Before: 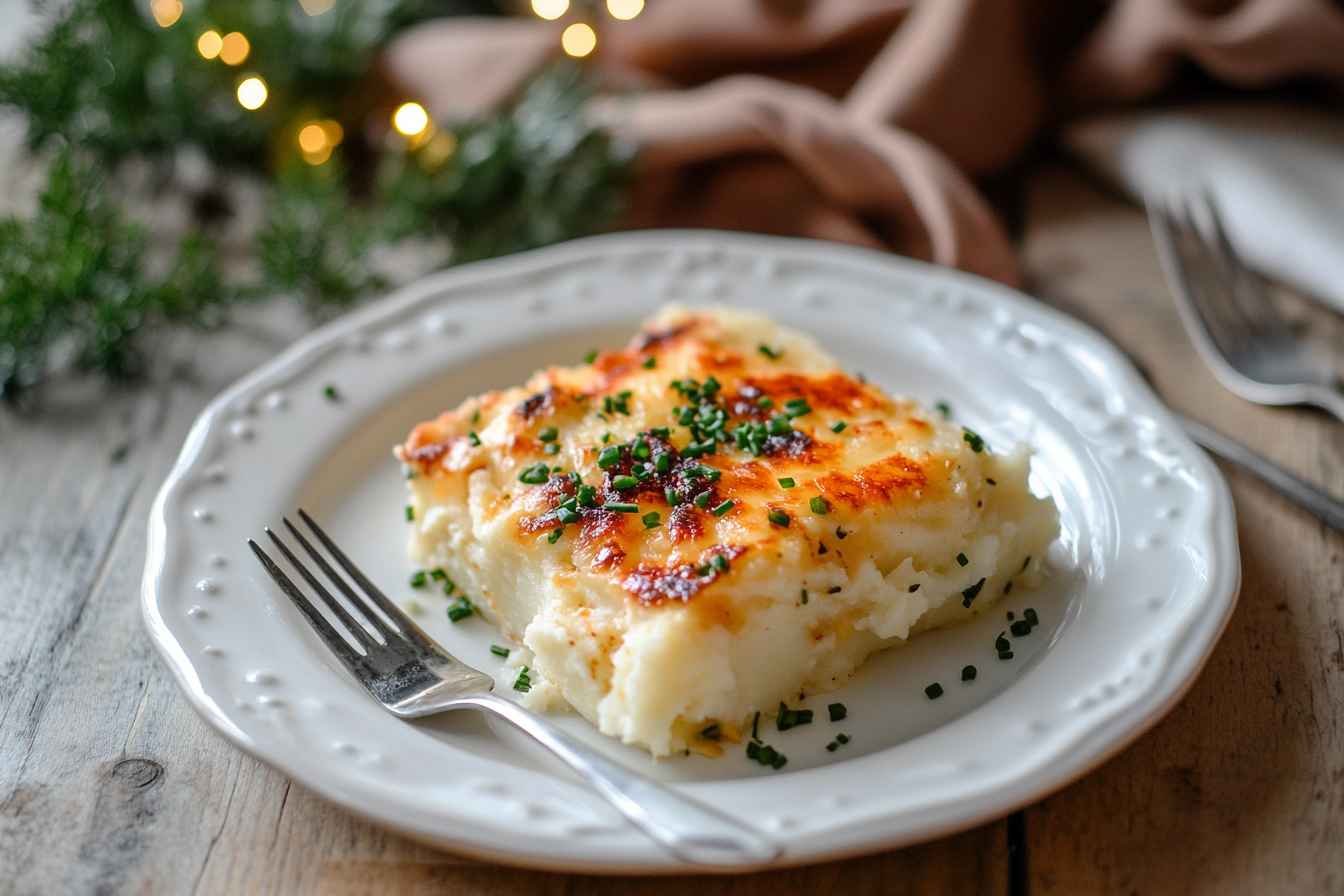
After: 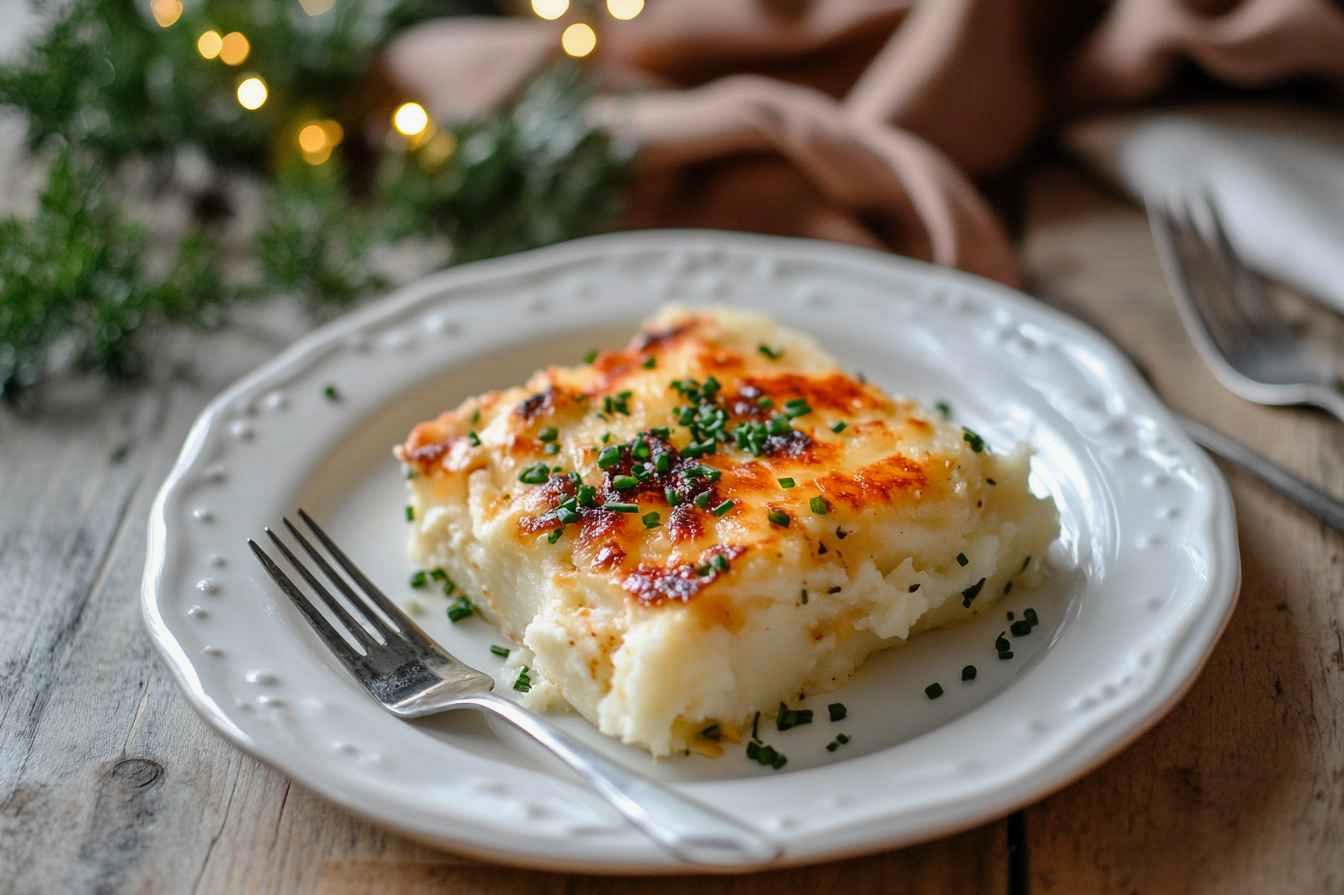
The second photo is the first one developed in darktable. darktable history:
crop: bottom 0.071%
shadows and highlights: shadows 40, highlights -54, highlights color adjustment 46%, low approximation 0.01, soften with gaussian
exposure: exposure -0.072 EV, compensate highlight preservation false
